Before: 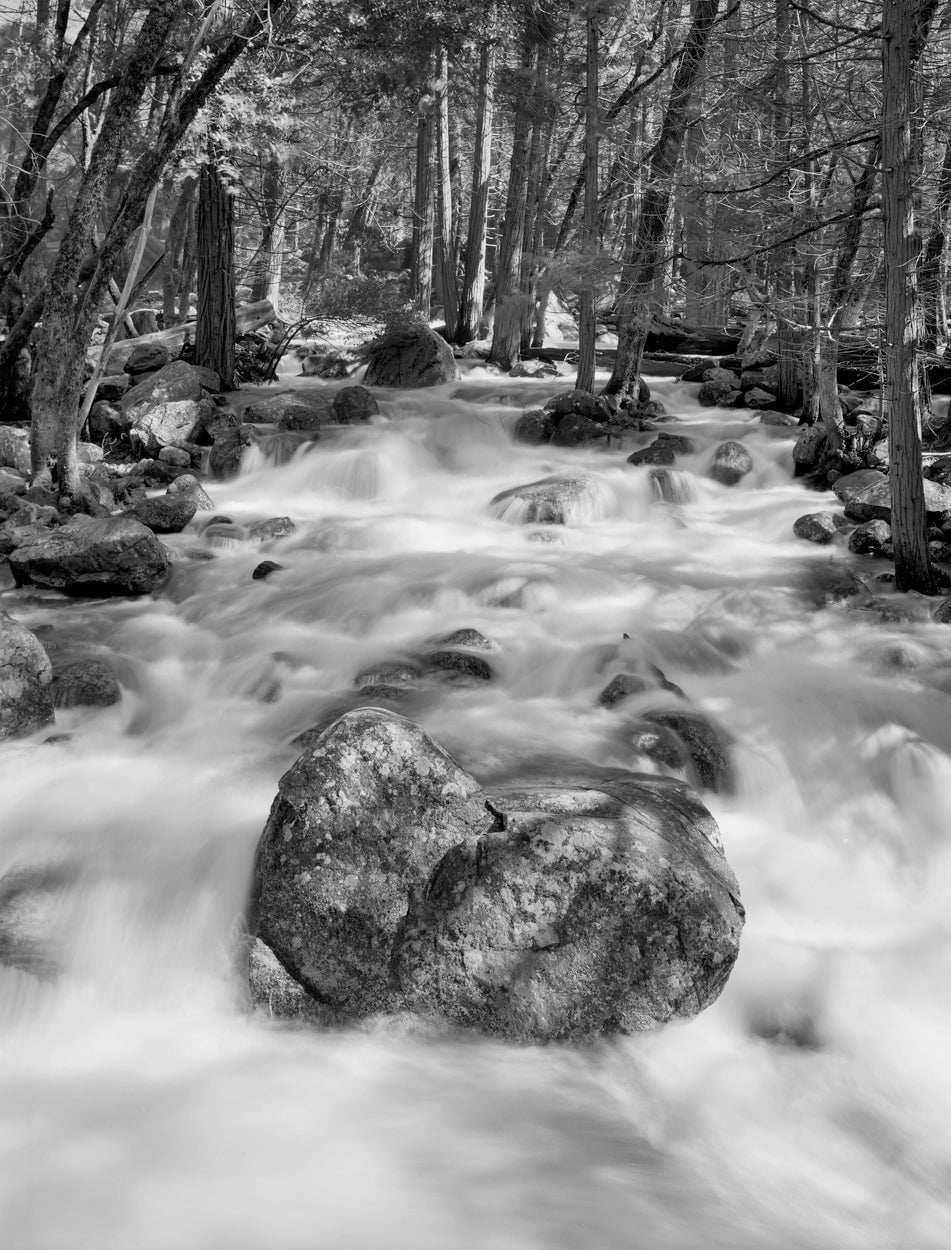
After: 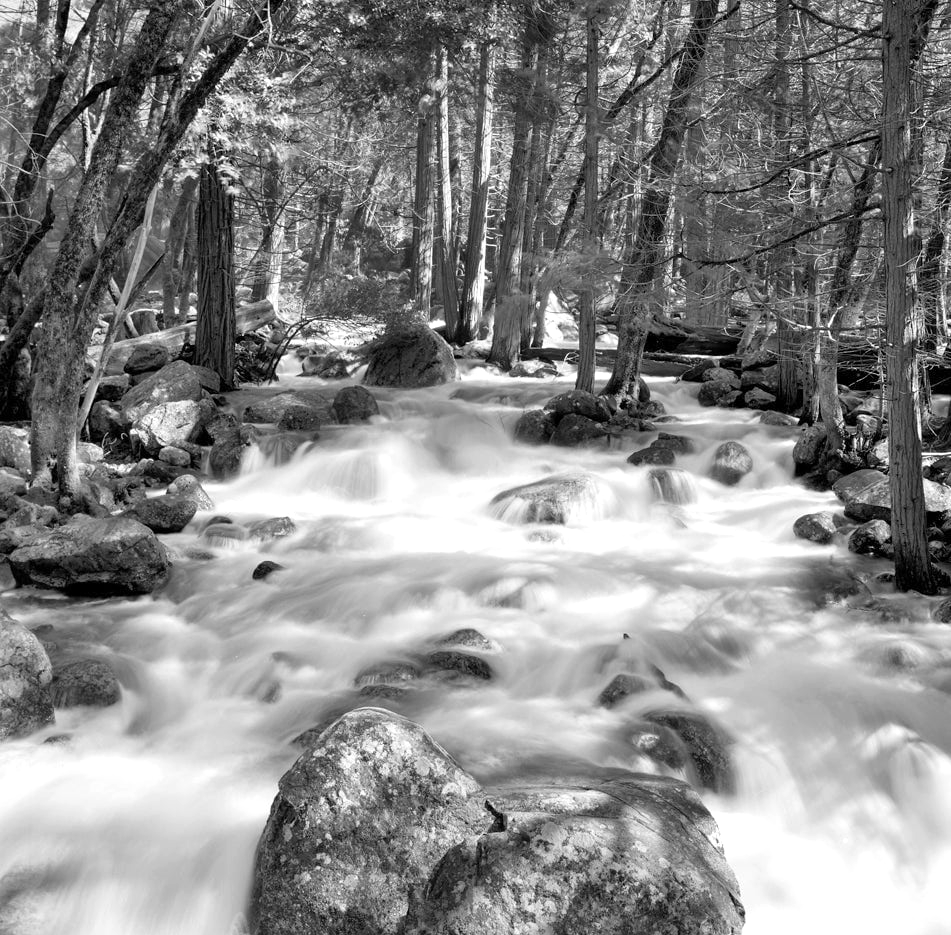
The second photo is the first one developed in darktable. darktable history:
crop: bottom 24.991%
exposure: exposure 0.514 EV, compensate exposure bias true, compensate highlight preservation false
